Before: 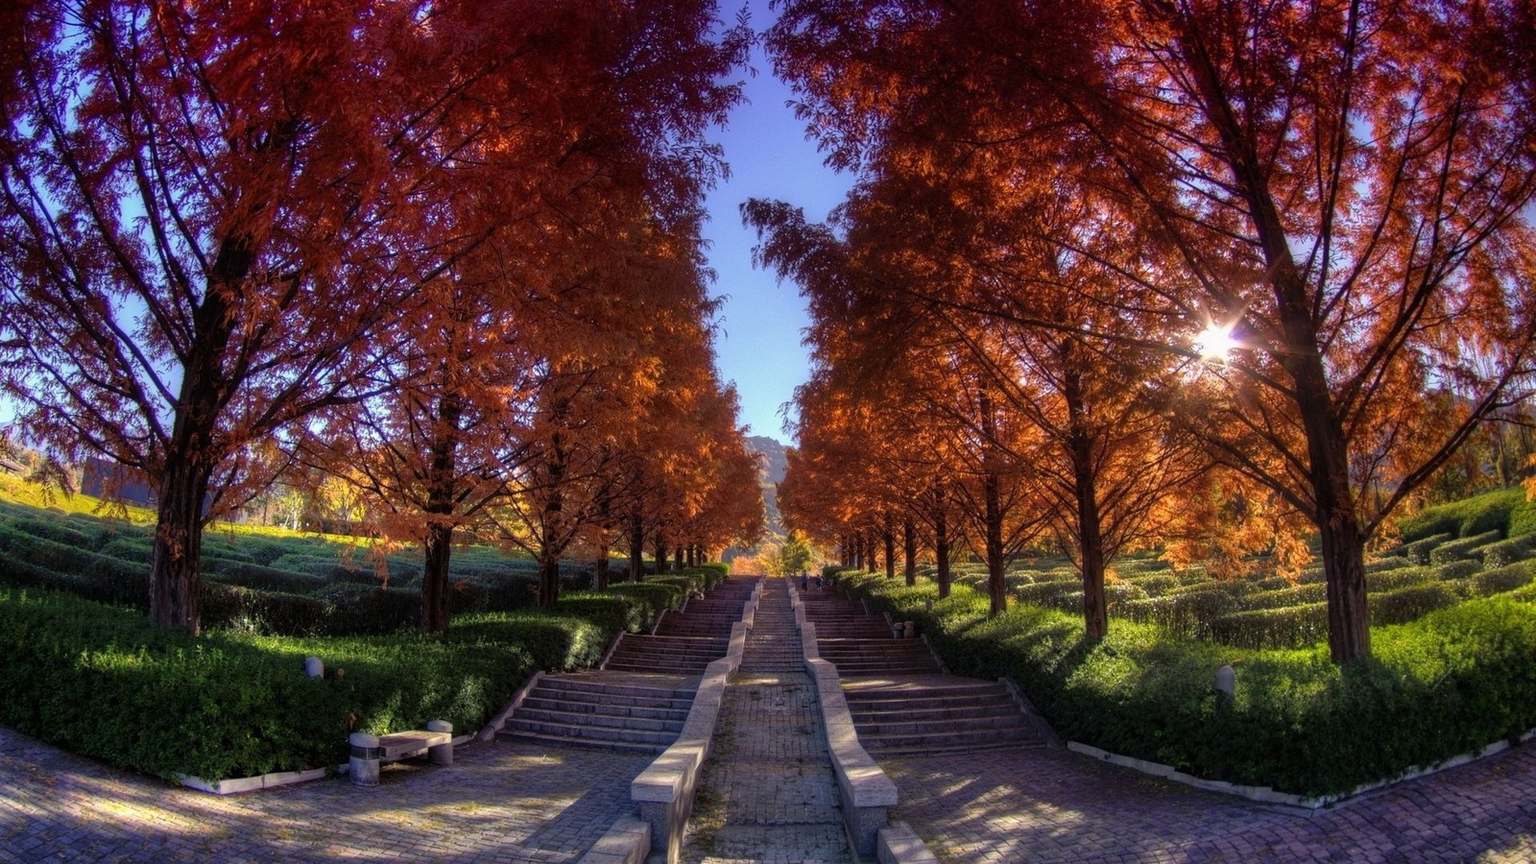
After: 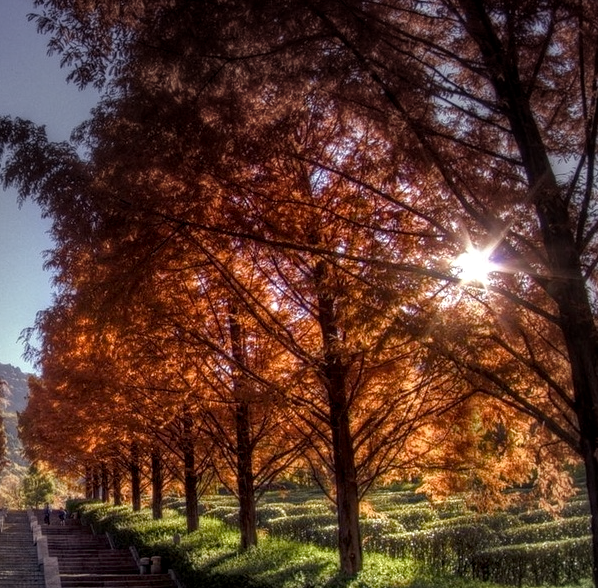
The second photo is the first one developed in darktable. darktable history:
crop and rotate: left 49.49%, top 10.121%, right 13.12%, bottom 24.541%
vignetting: fall-off start 75.3%, center (-0.027, 0.397), width/height ratio 1.077
local contrast: detail 130%
color balance rgb: power › chroma 0.253%, power › hue 62.32°, linear chroma grading › global chroma -15.964%, perceptual saturation grading › global saturation 9.061%, perceptual saturation grading › highlights -12.996%, perceptual saturation grading › mid-tones 14.685%, perceptual saturation grading › shadows 23.897%, contrast 4.836%
